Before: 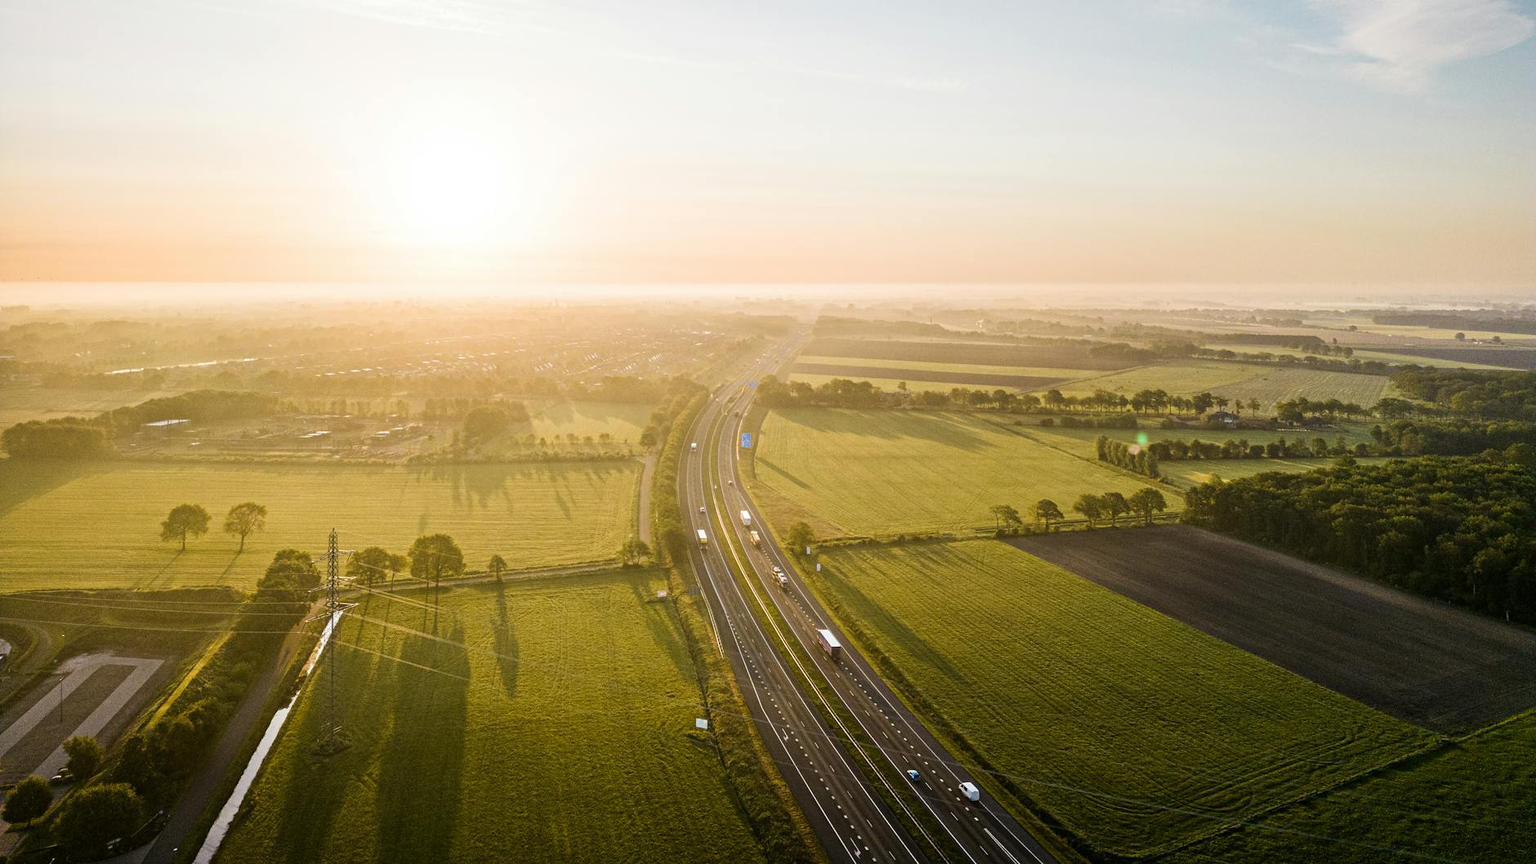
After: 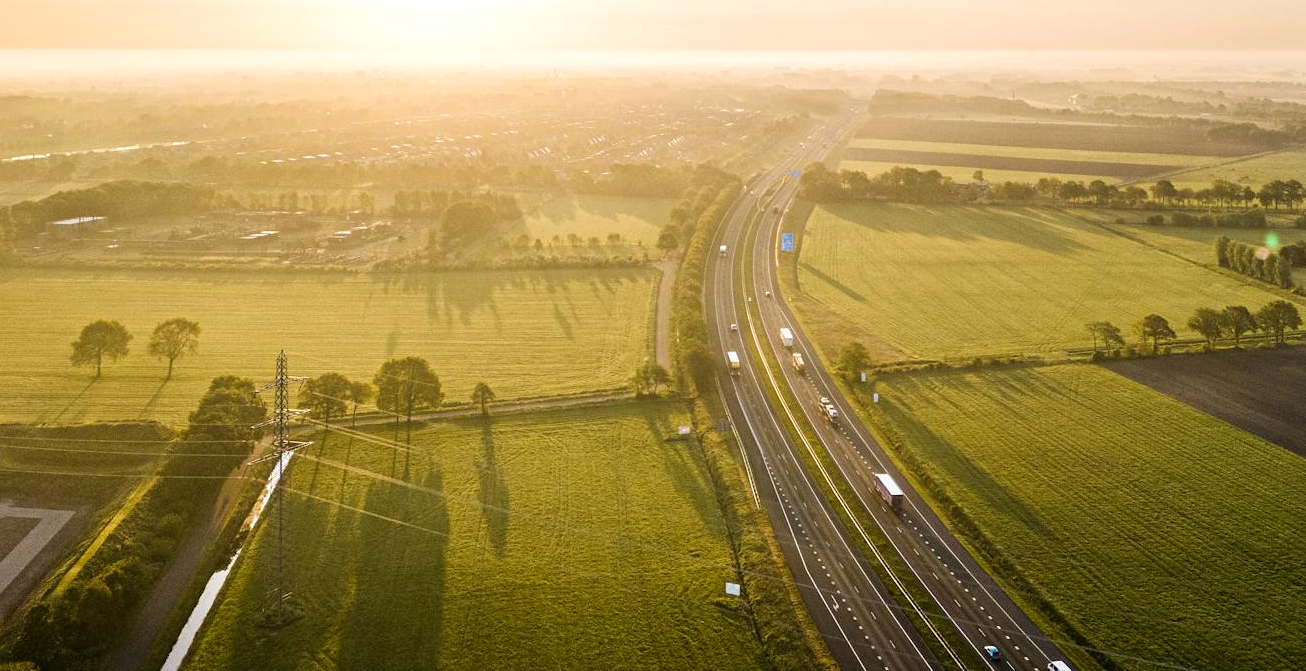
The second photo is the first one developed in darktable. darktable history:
exposure: exposure 0.133 EV, compensate highlight preservation false
crop: left 6.731%, top 28.09%, right 23.789%, bottom 8.471%
